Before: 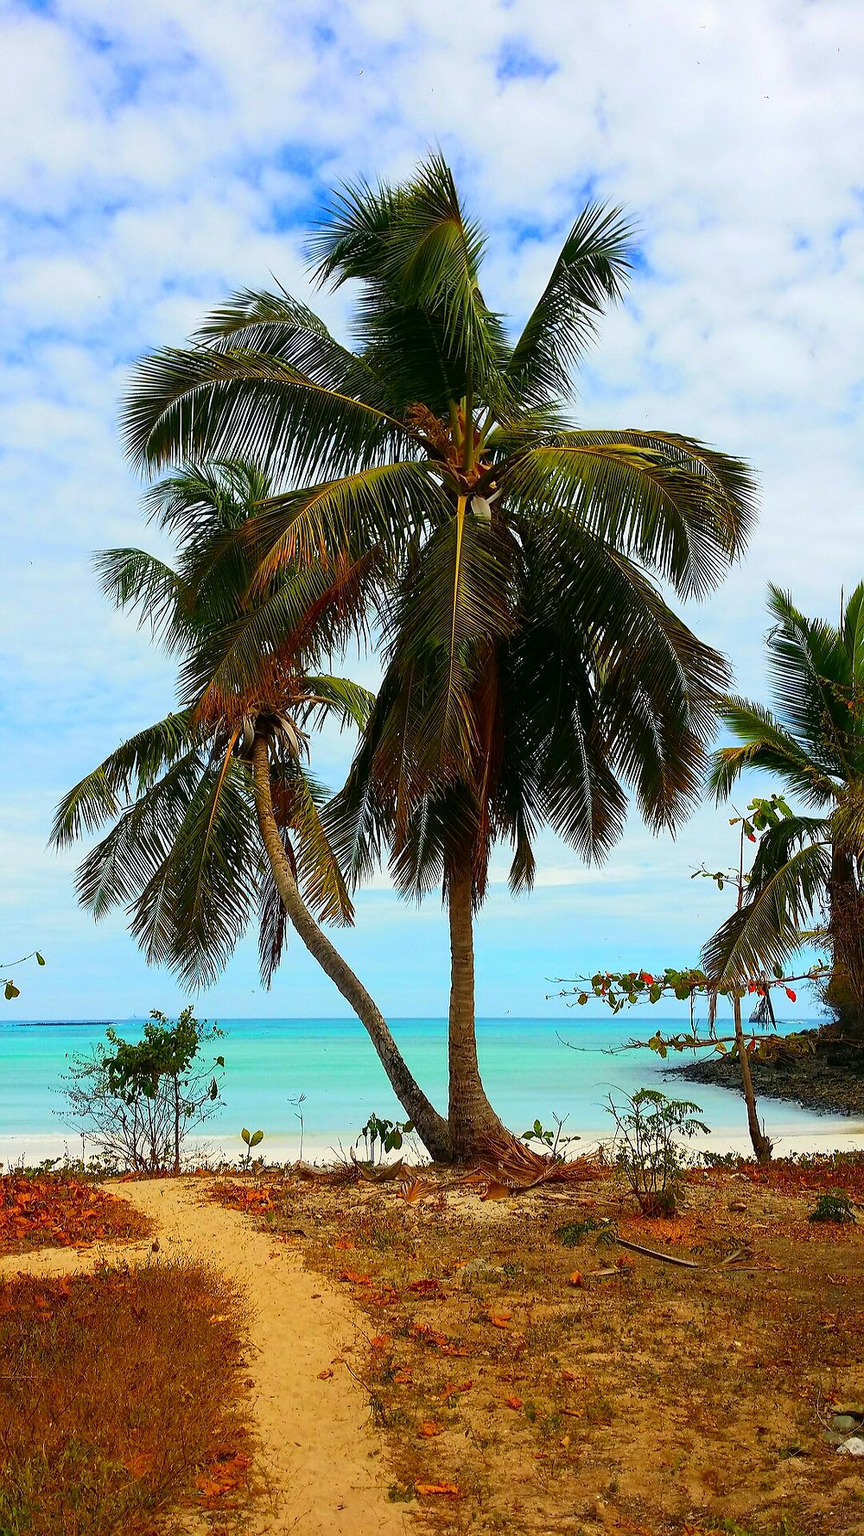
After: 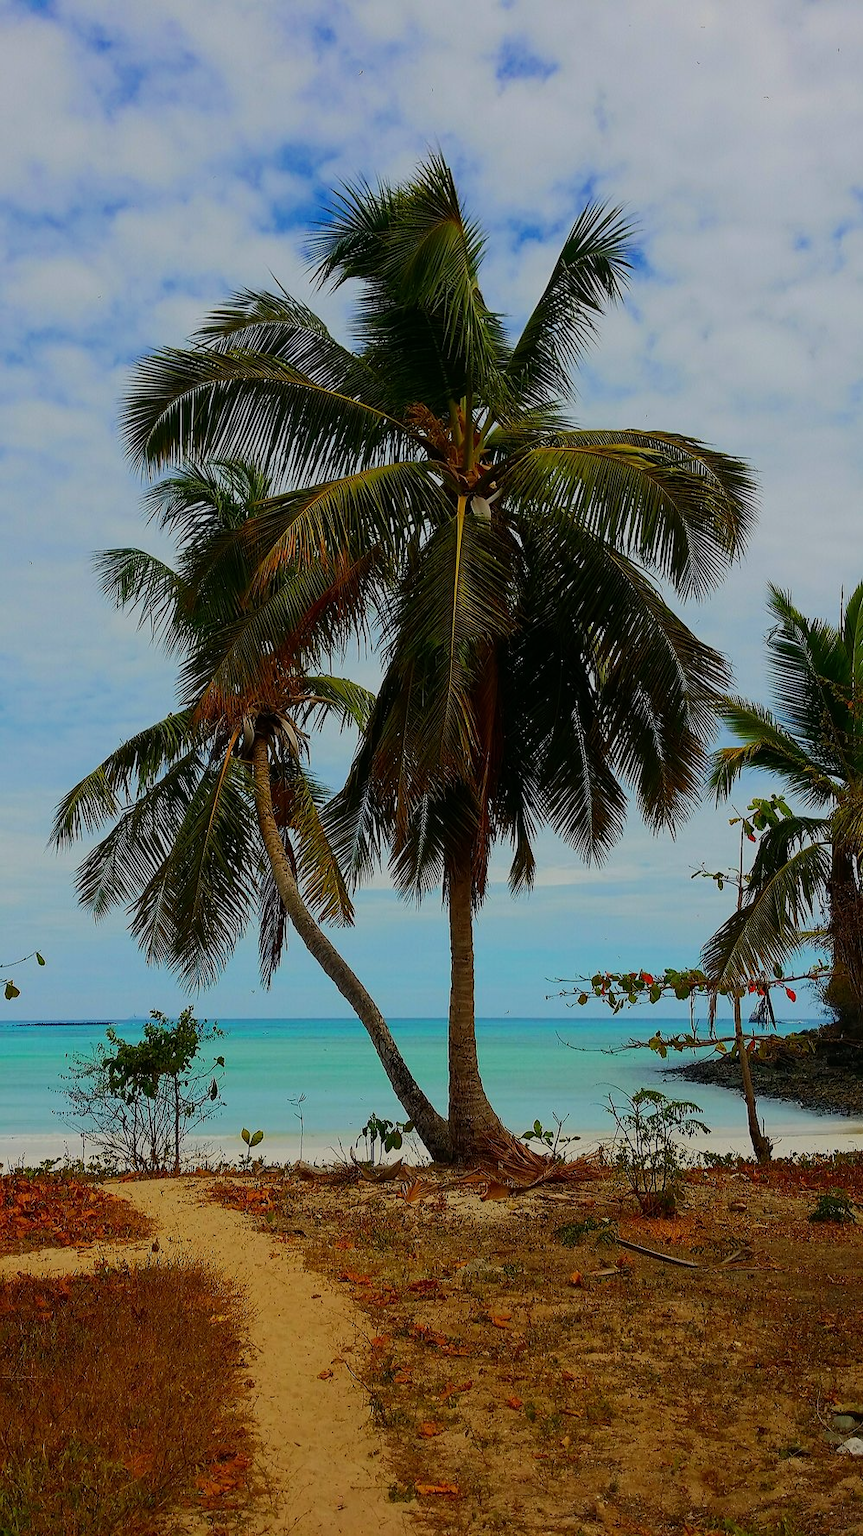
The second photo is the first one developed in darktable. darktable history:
exposure: exposure -0.936 EV, compensate highlight preservation false
